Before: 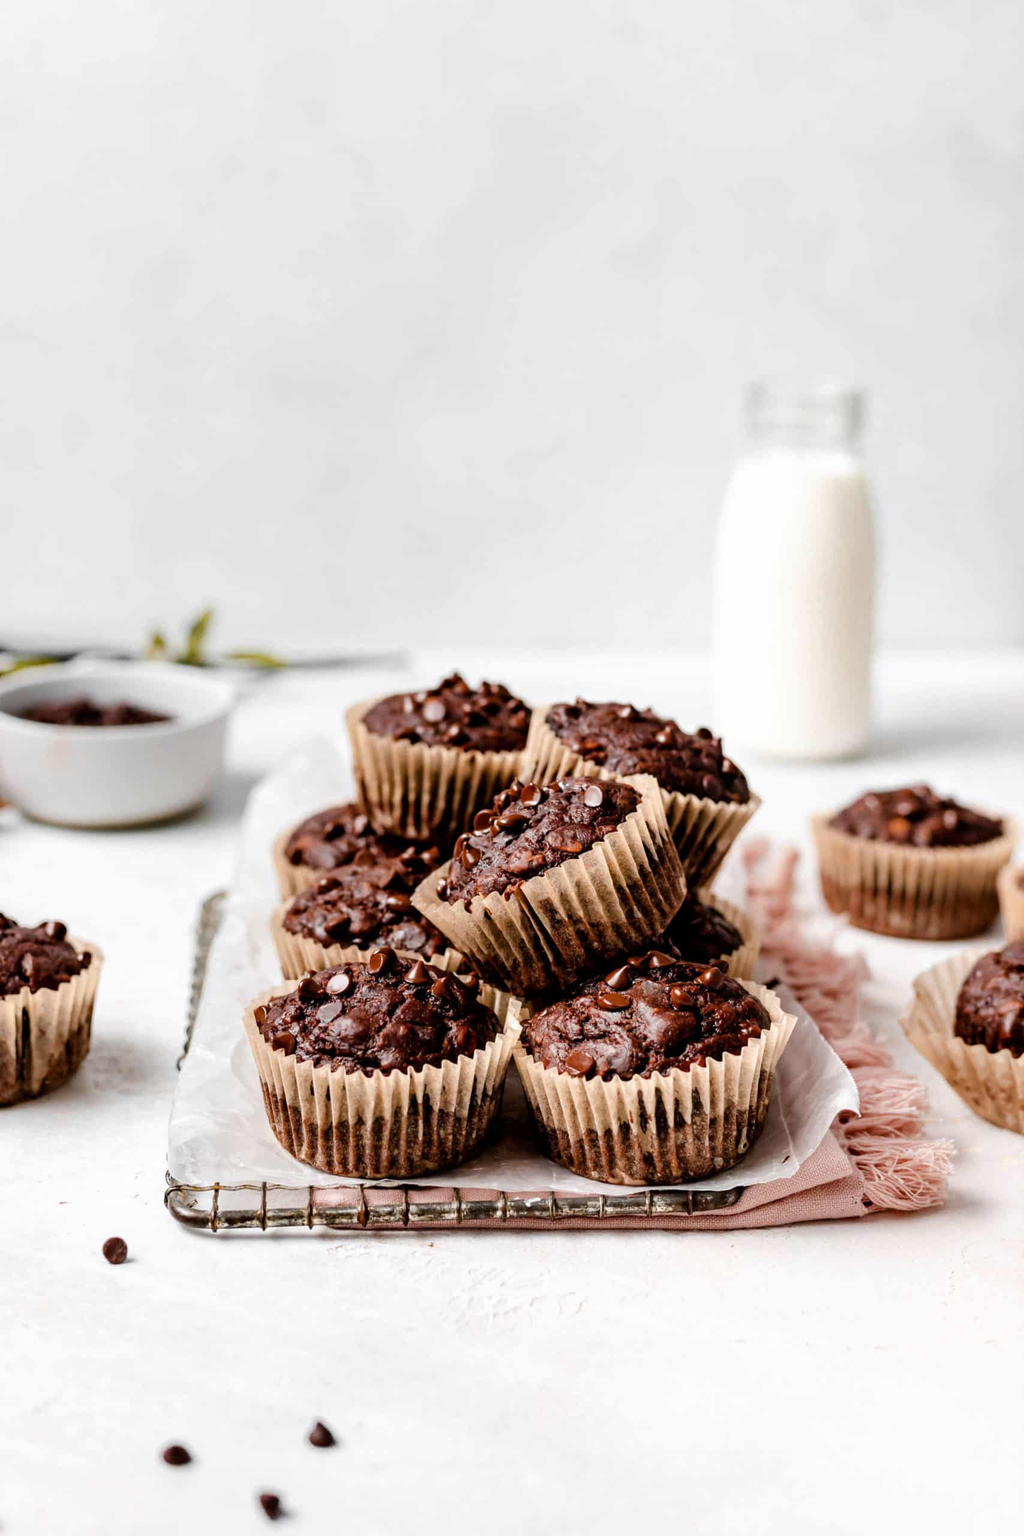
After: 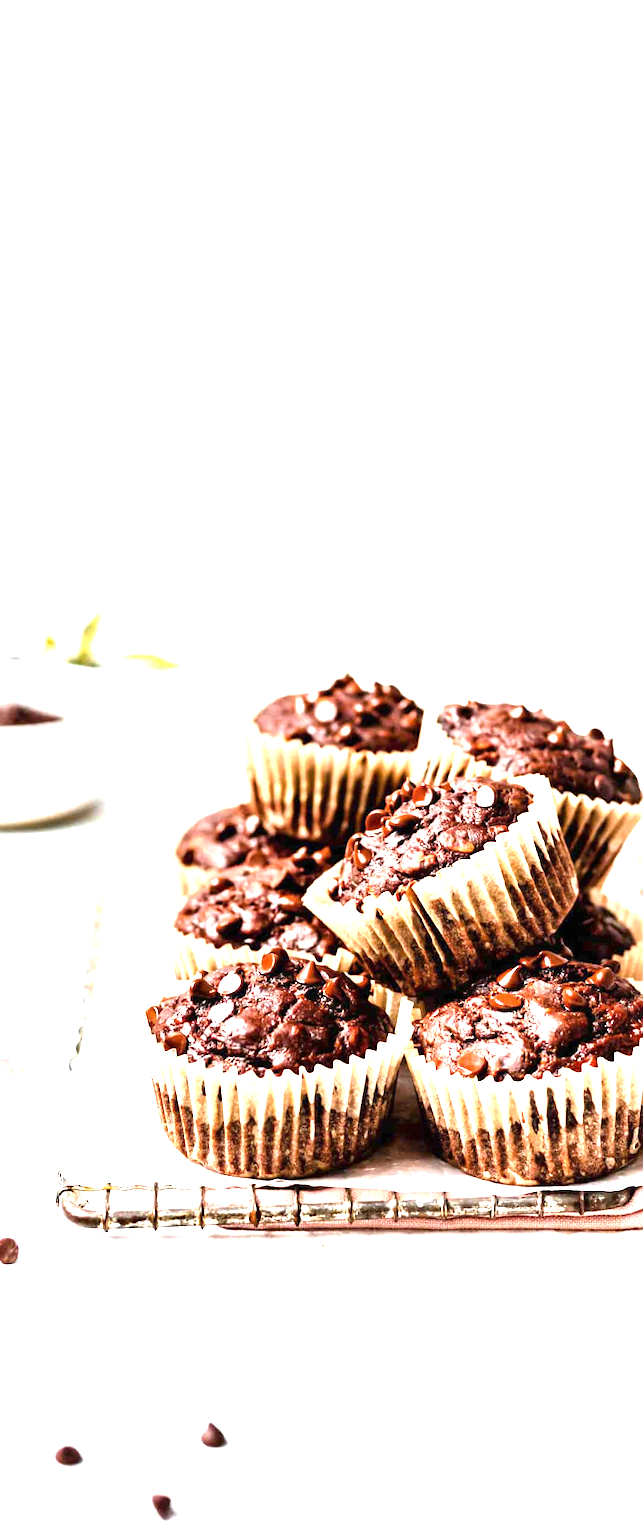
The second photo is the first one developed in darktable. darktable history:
exposure: black level correction 0, exposure 1.975 EV, compensate exposure bias true, compensate highlight preservation false
crop: left 10.644%, right 26.528%
